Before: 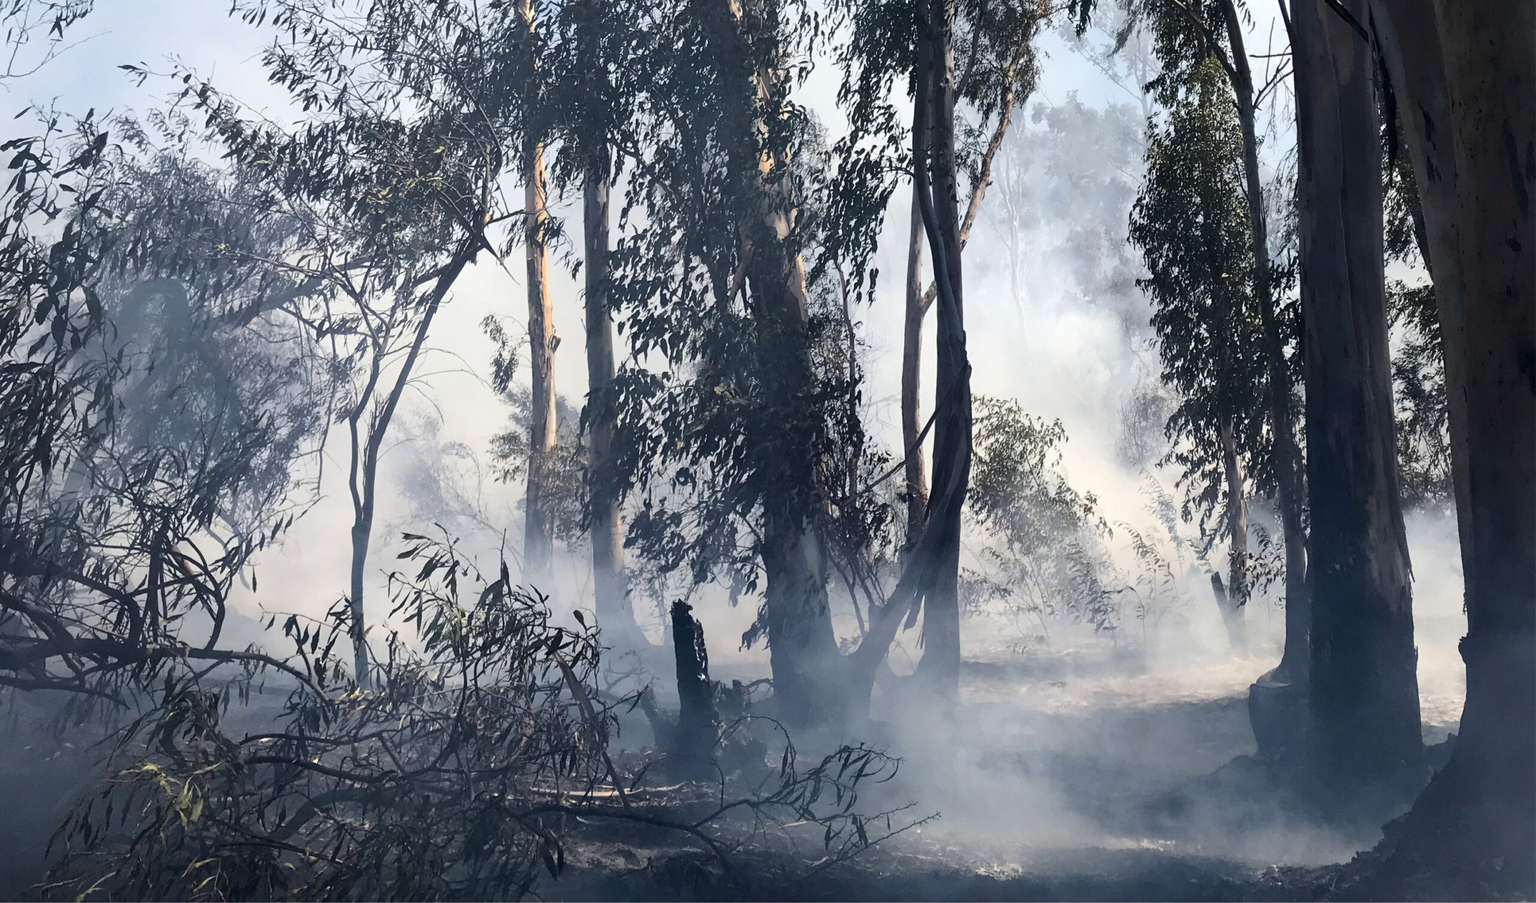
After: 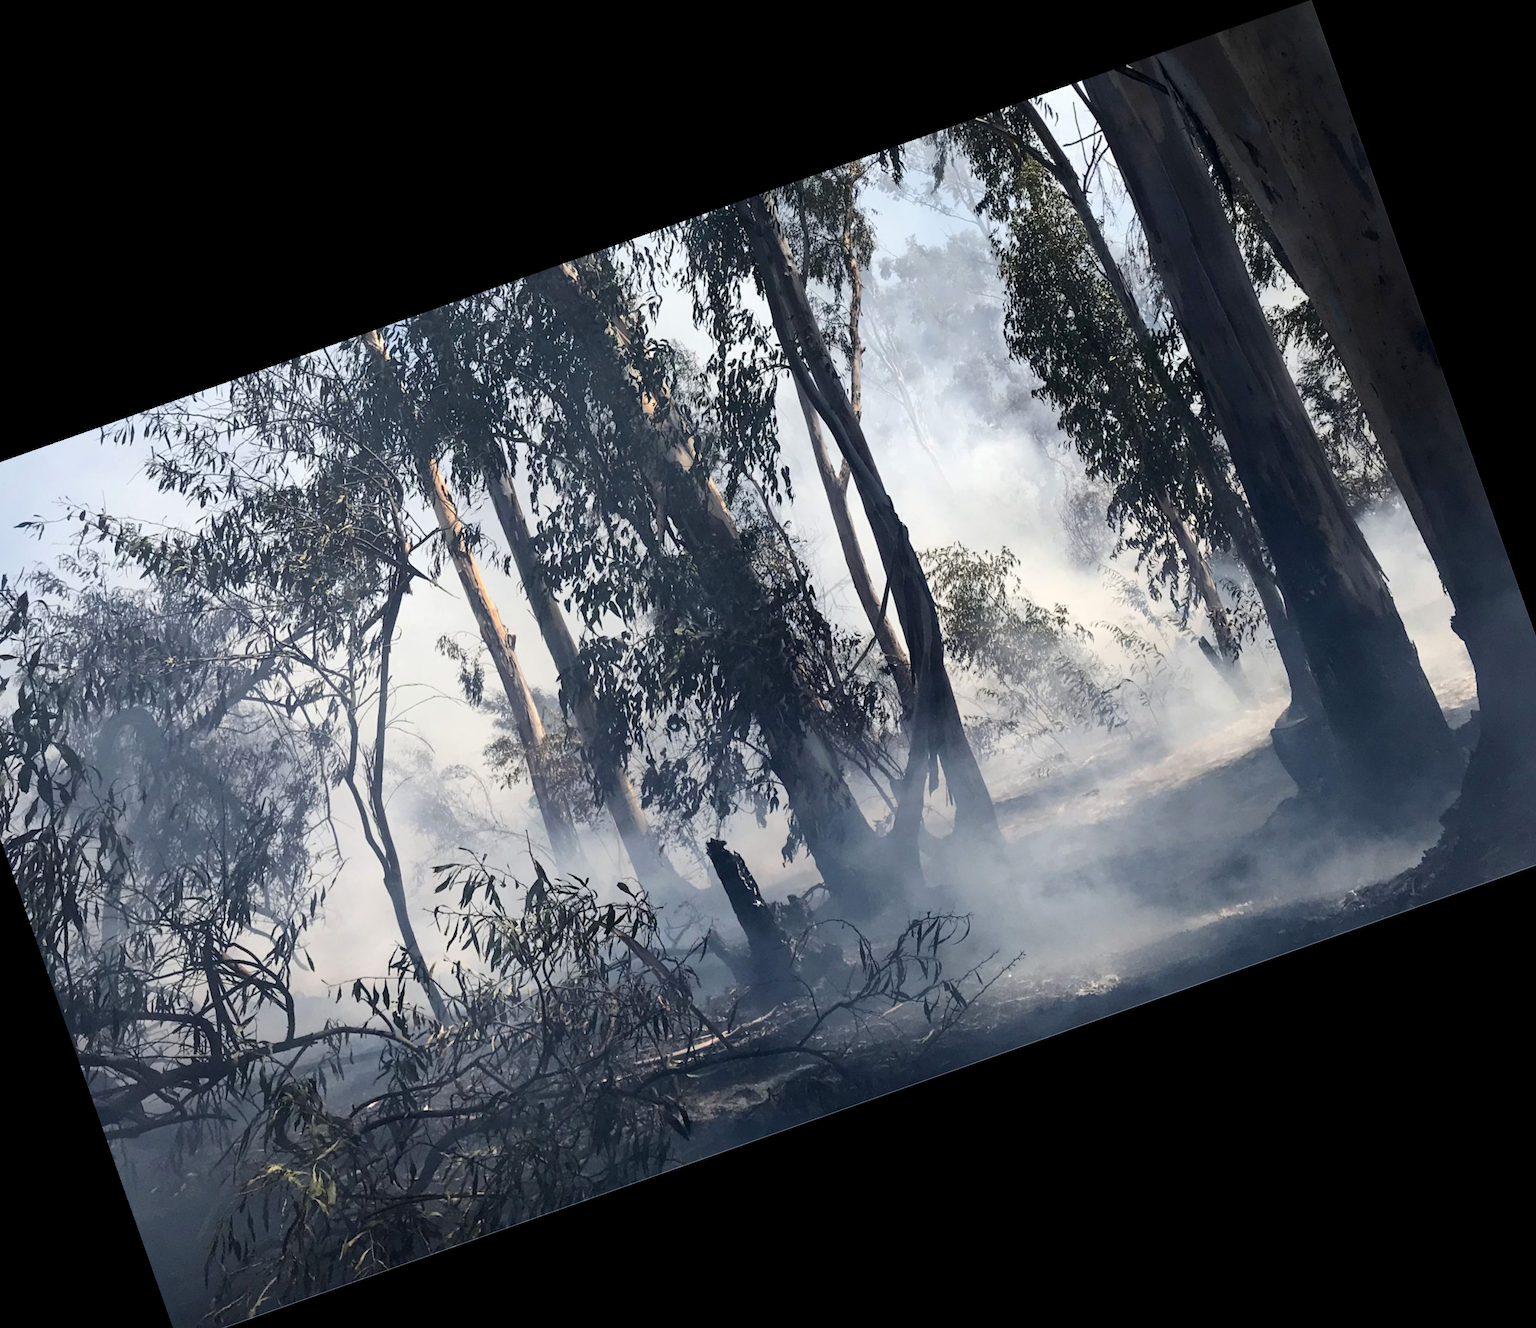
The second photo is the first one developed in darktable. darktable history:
rgb levels: preserve colors max RGB
crop and rotate: angle 19.43°, left 6.812%, right 4.125%, bottom 1.087%
